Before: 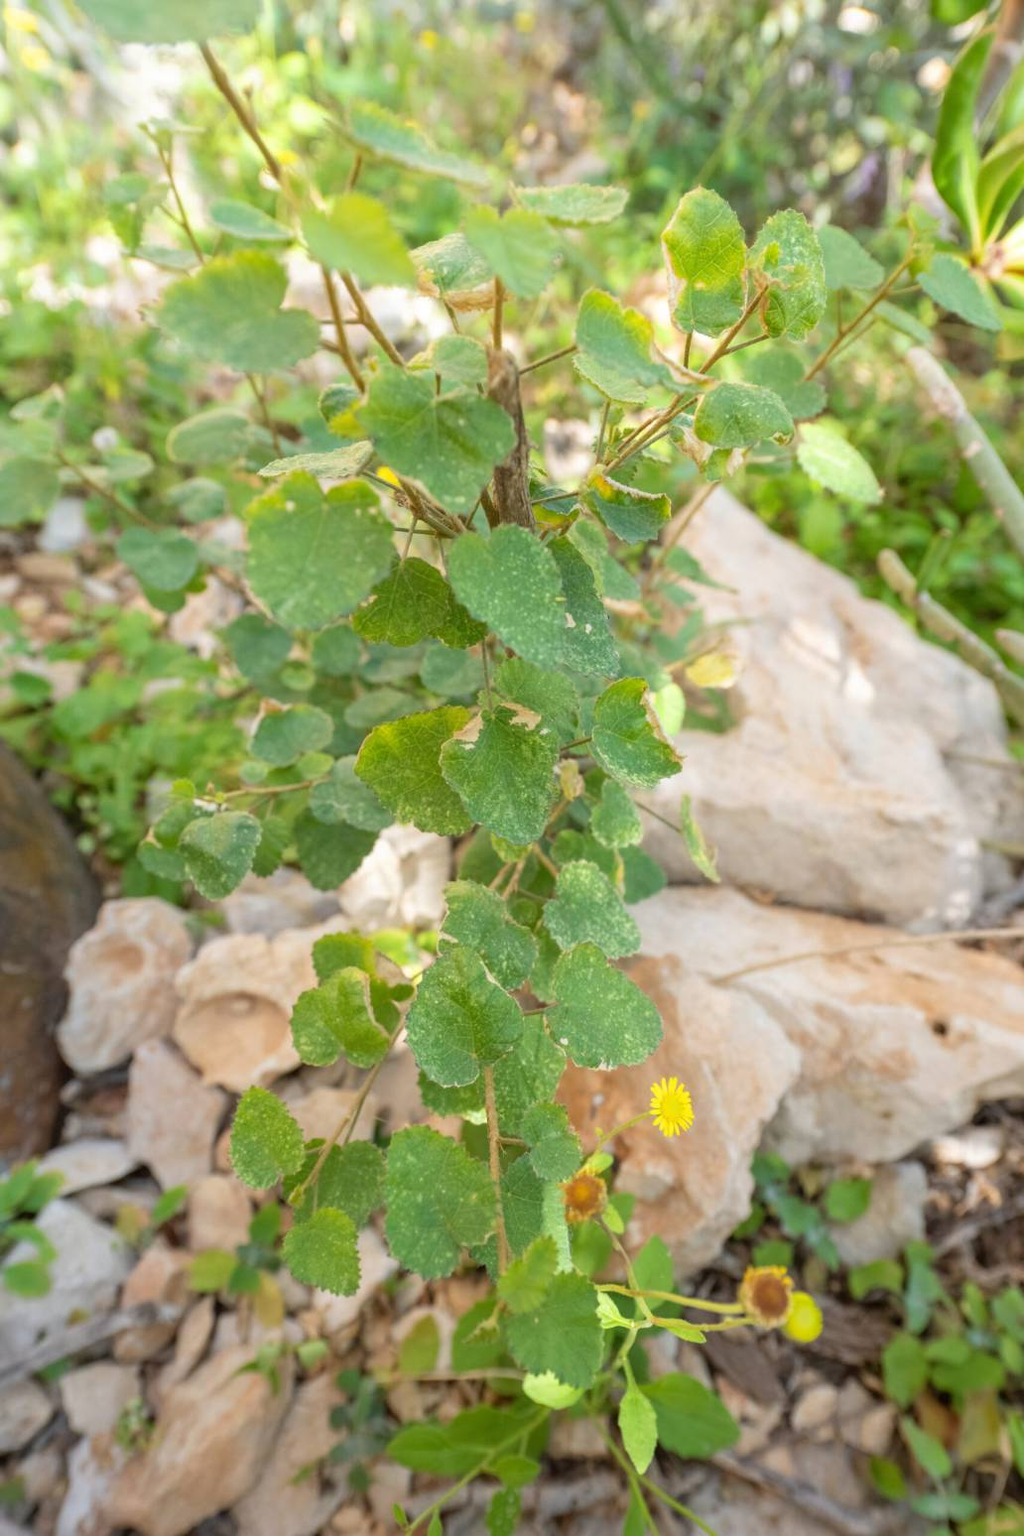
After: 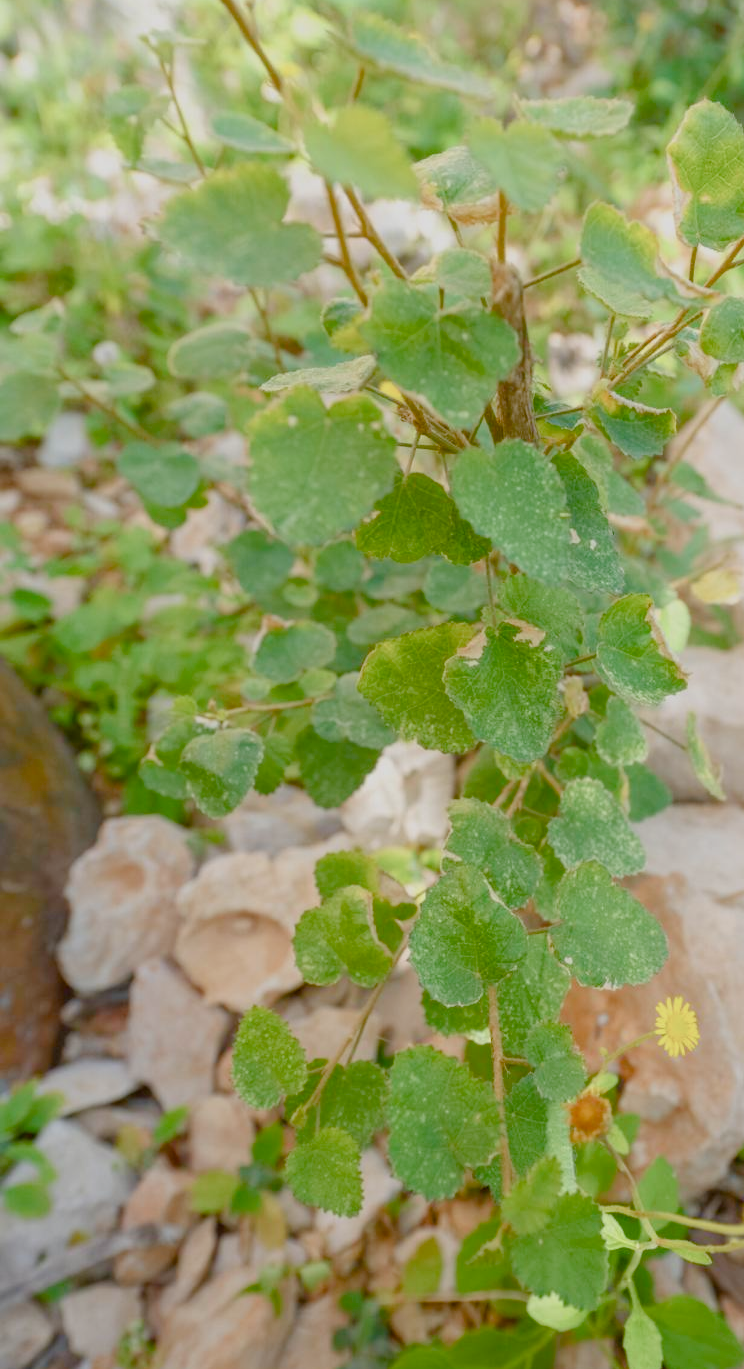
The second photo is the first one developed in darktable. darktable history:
crop: top 5.791%, right 27.867%, bottom 5.738%
color balance rgb: linear chroma grading › shadows 31.73%, linear chroma grading › global chroma -1.804%, linear chroma grading › mid-tones 4.356%, perceptual saturation grading › global saturation 20%, perceptual saturation grading › highlights -49.563%, perceptual saturation grading › shadows 24.963%, contrast -19.68%
